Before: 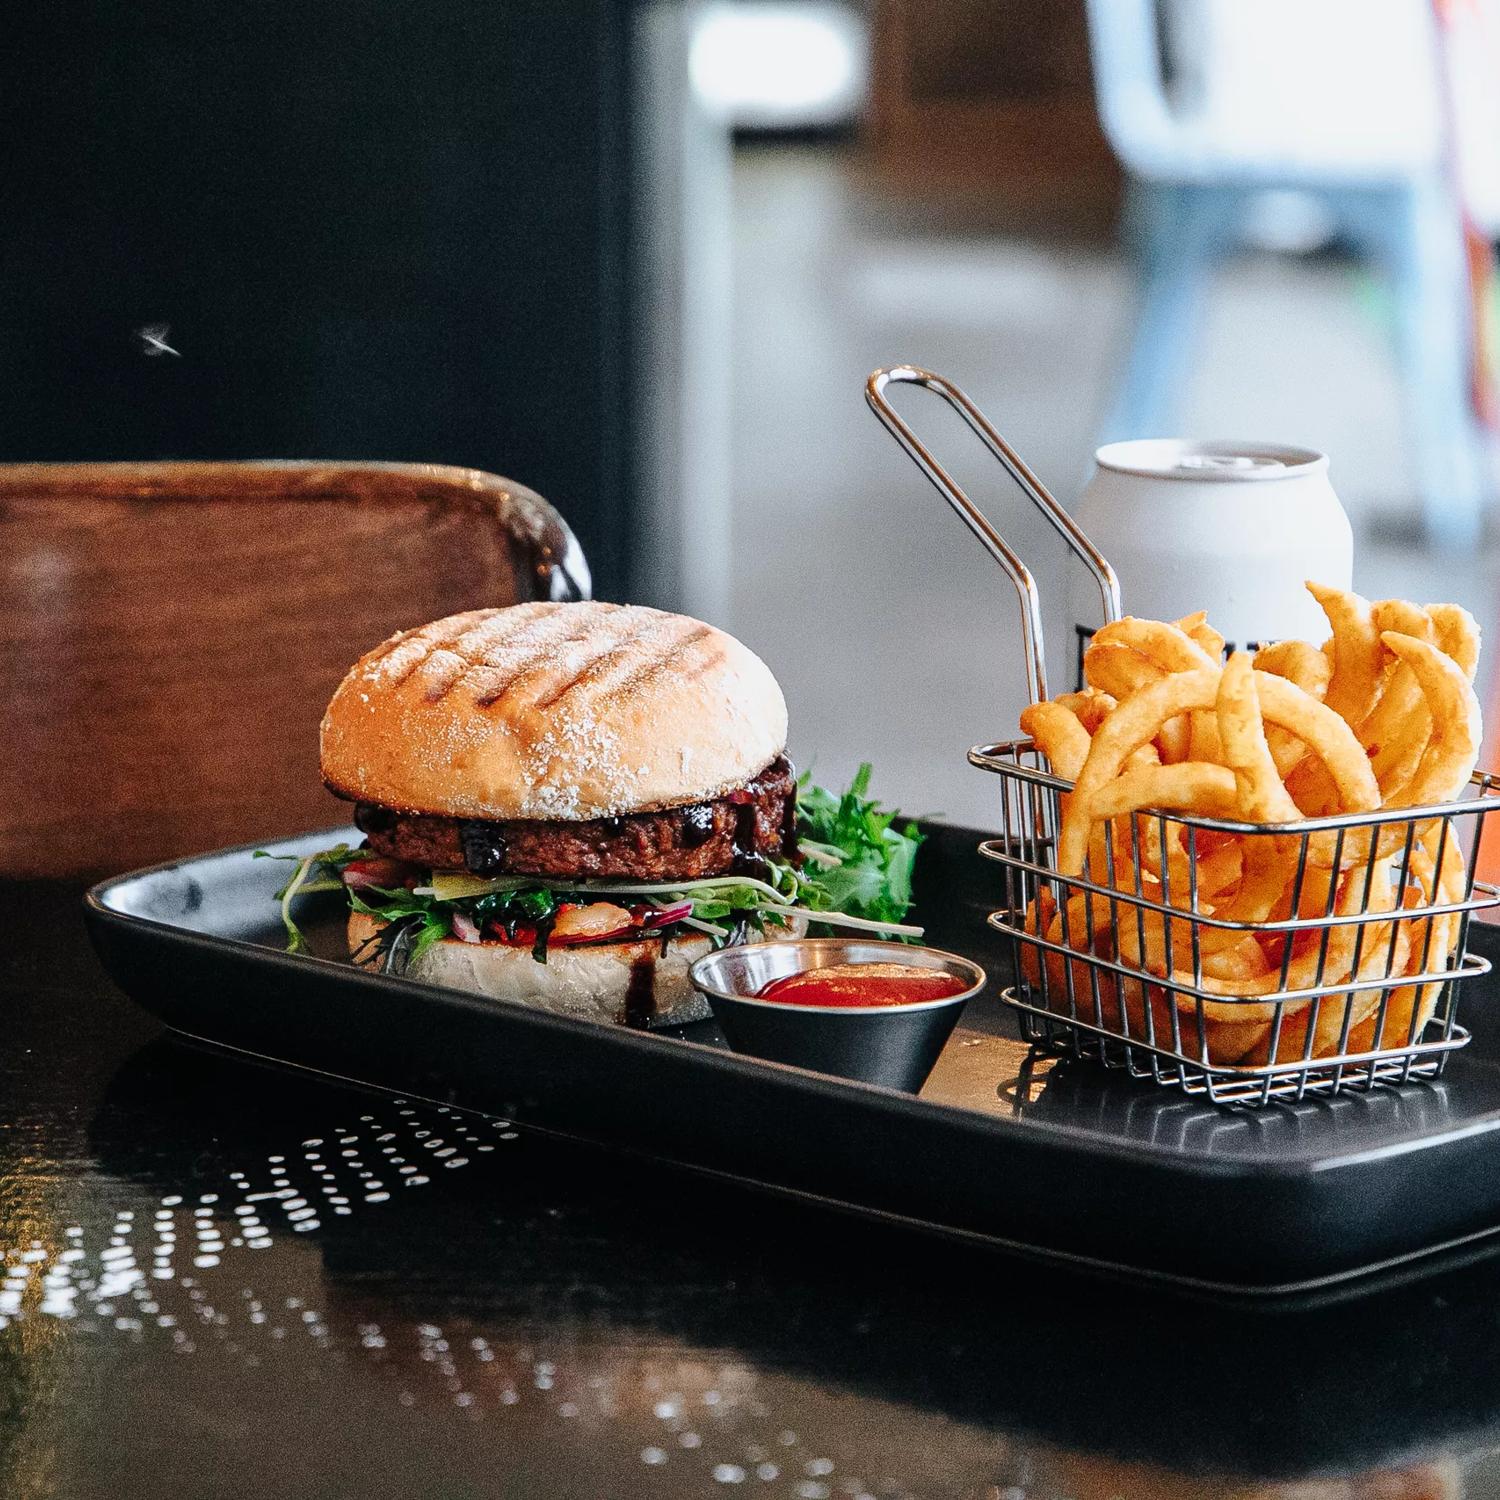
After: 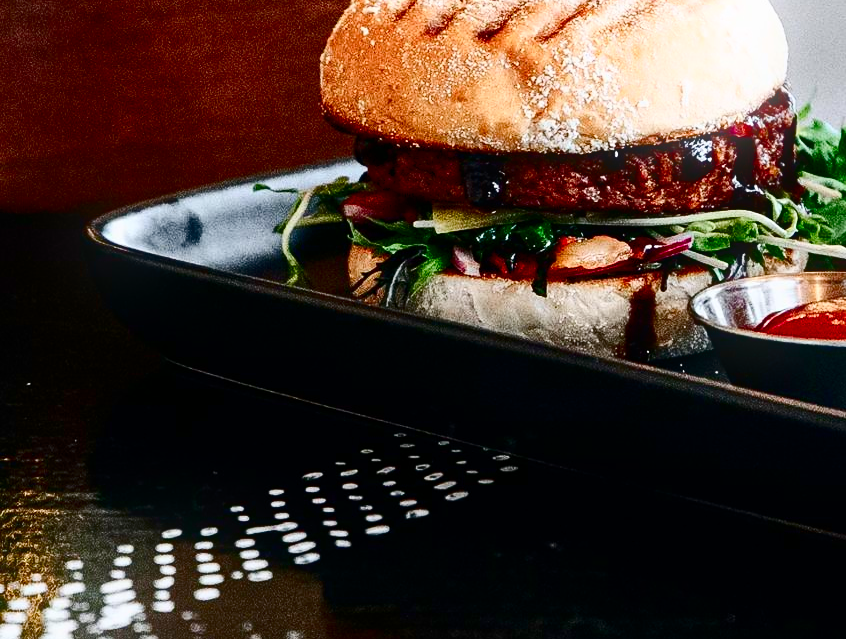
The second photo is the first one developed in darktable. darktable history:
color balance rgb: perceptual saturation grading › global saturation 20%, perceptual saturation grading › highlights -50%, perceptual saturation grading › shadows 30%
crop: top 44.483%, right 43.593%, bottom 12.892%
bloom: size 9%, threshold 100%, strength 7%
contrast brightness saturation: contrast 0.32, brightness -0.08, saturation 0.17
